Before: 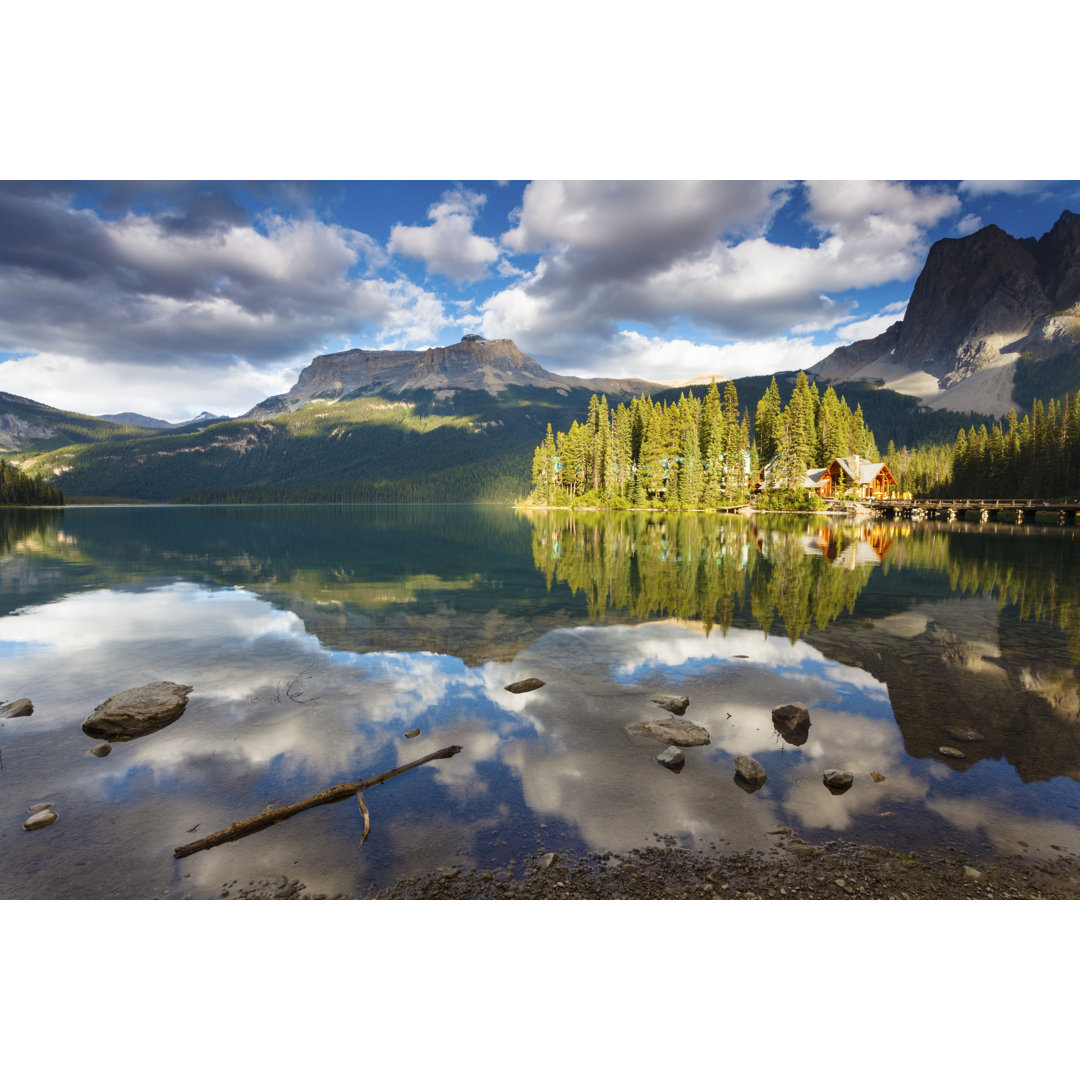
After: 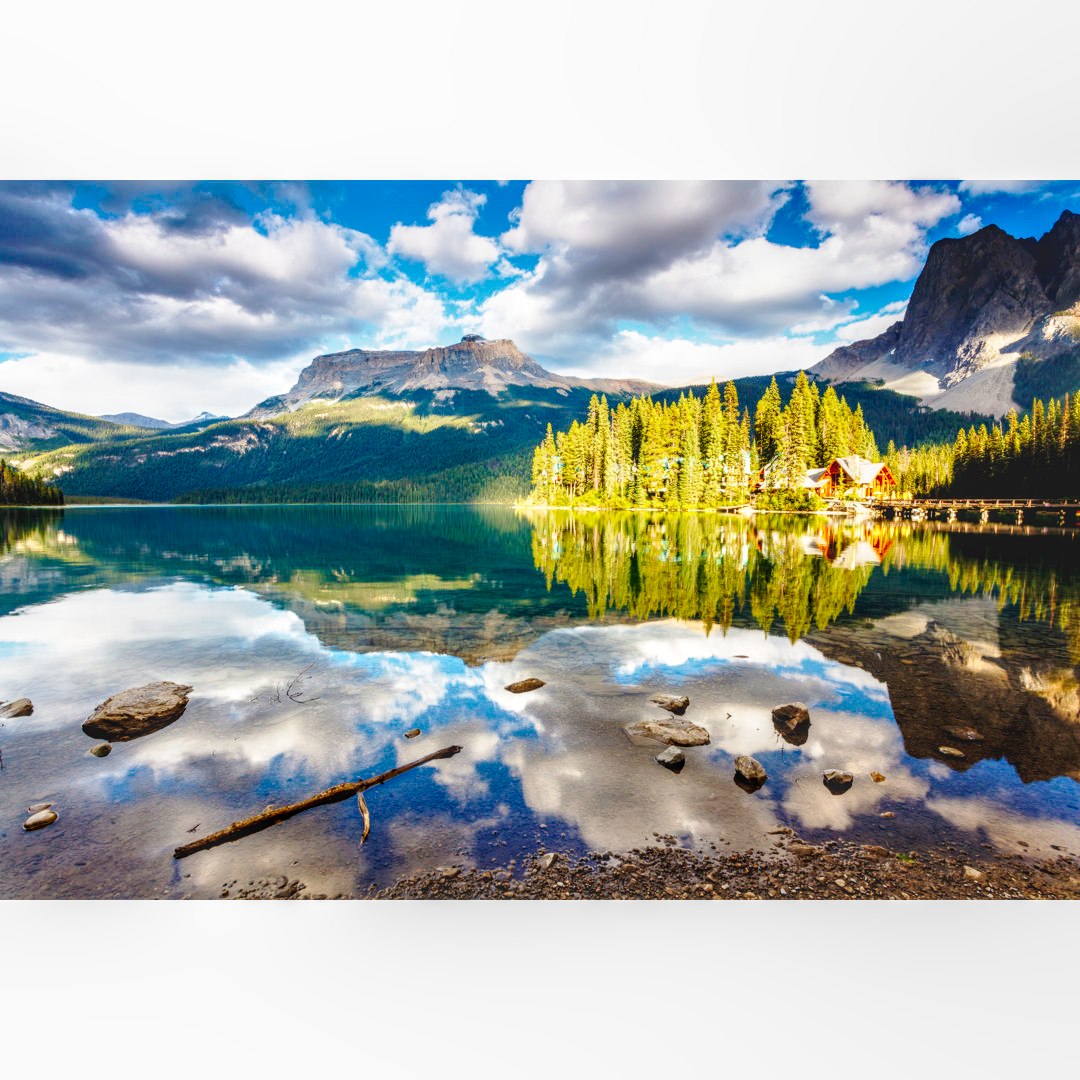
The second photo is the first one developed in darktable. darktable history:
exposure: black level correction 0.01, exposure 0.011 EV, compensate highlight preservation false
base curve: curves: ch0 [(0, 0) (0.028, 0.03) (0.121, 0.232) (0.46, 0.748) (0.859, 0.968) (1, 1)], preserve colors none
local contrast: highlights 0%, shadows 0%, detail 133%
